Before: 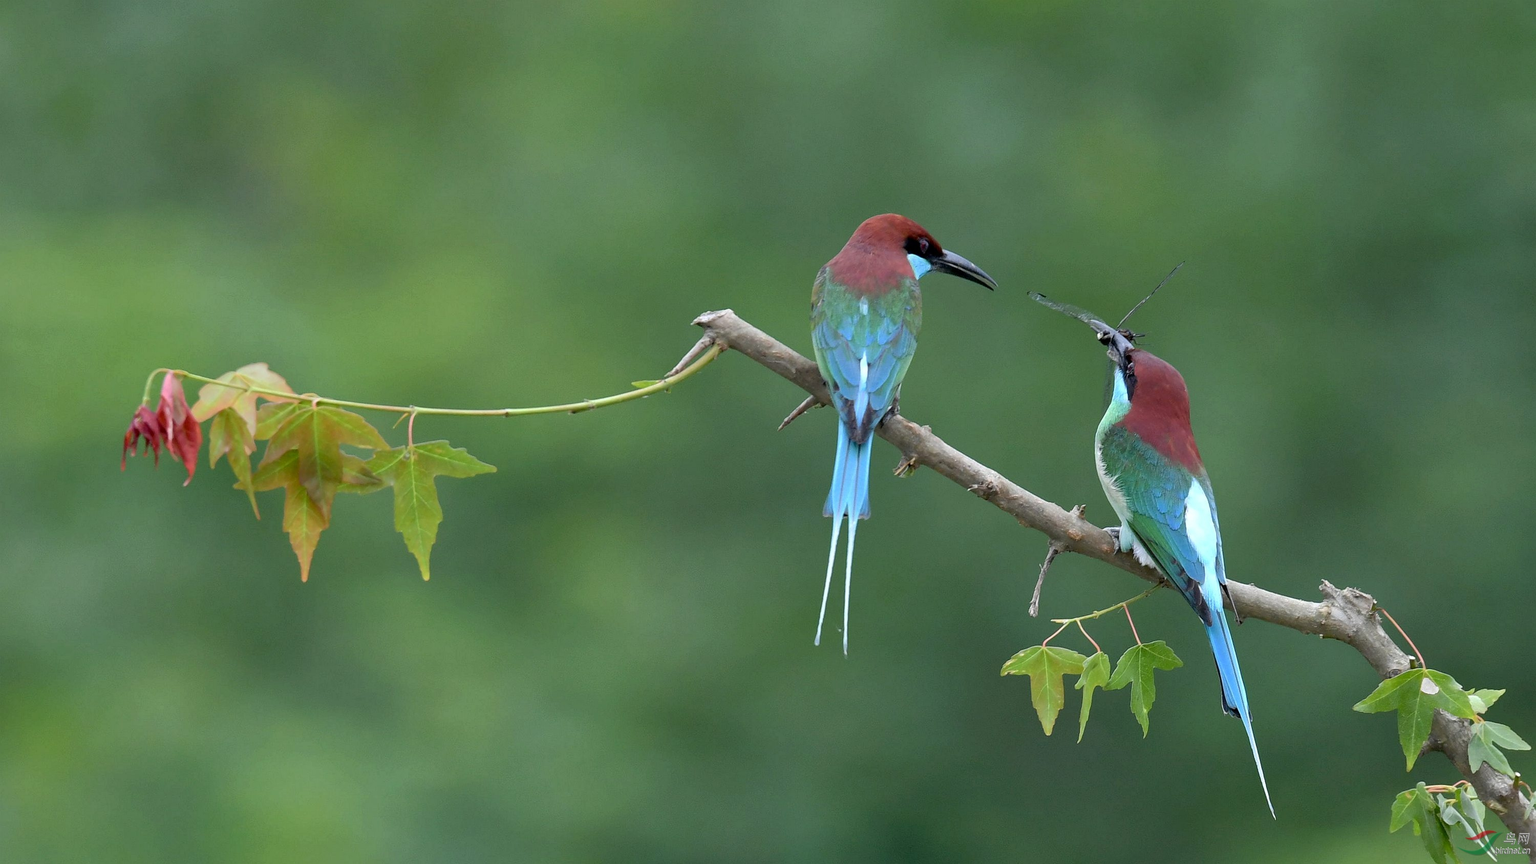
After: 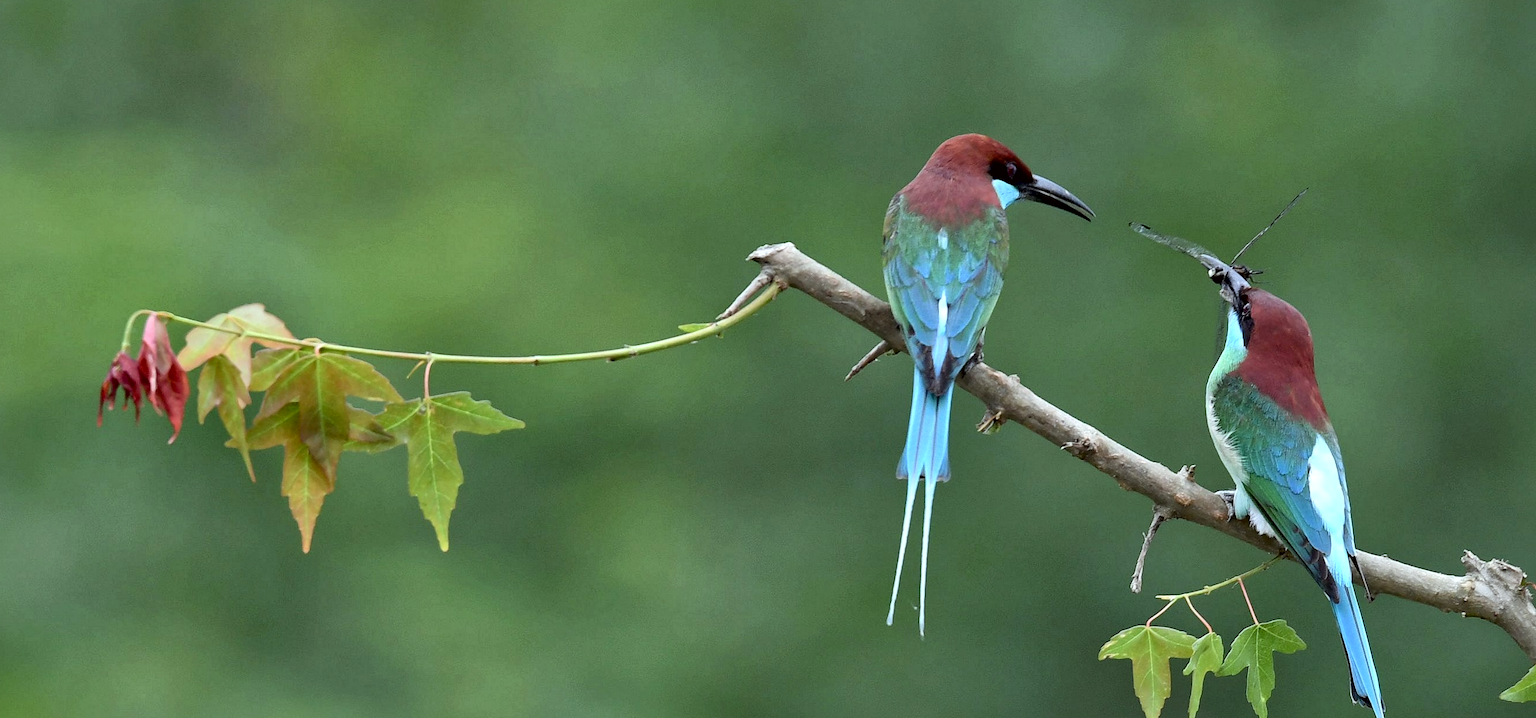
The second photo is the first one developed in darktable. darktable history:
crop and rotate: left 2.358%, top 11.185%, right 9.805%, bottom 15.774%
local contrast: mode bilateral grid, contrast 26, coarseness 47, detail 151%, midtone range 0.2
color correction: highlights a* -2.95, highlights b* -2.45, shadows a* 2.21, shadows b* 2.97
